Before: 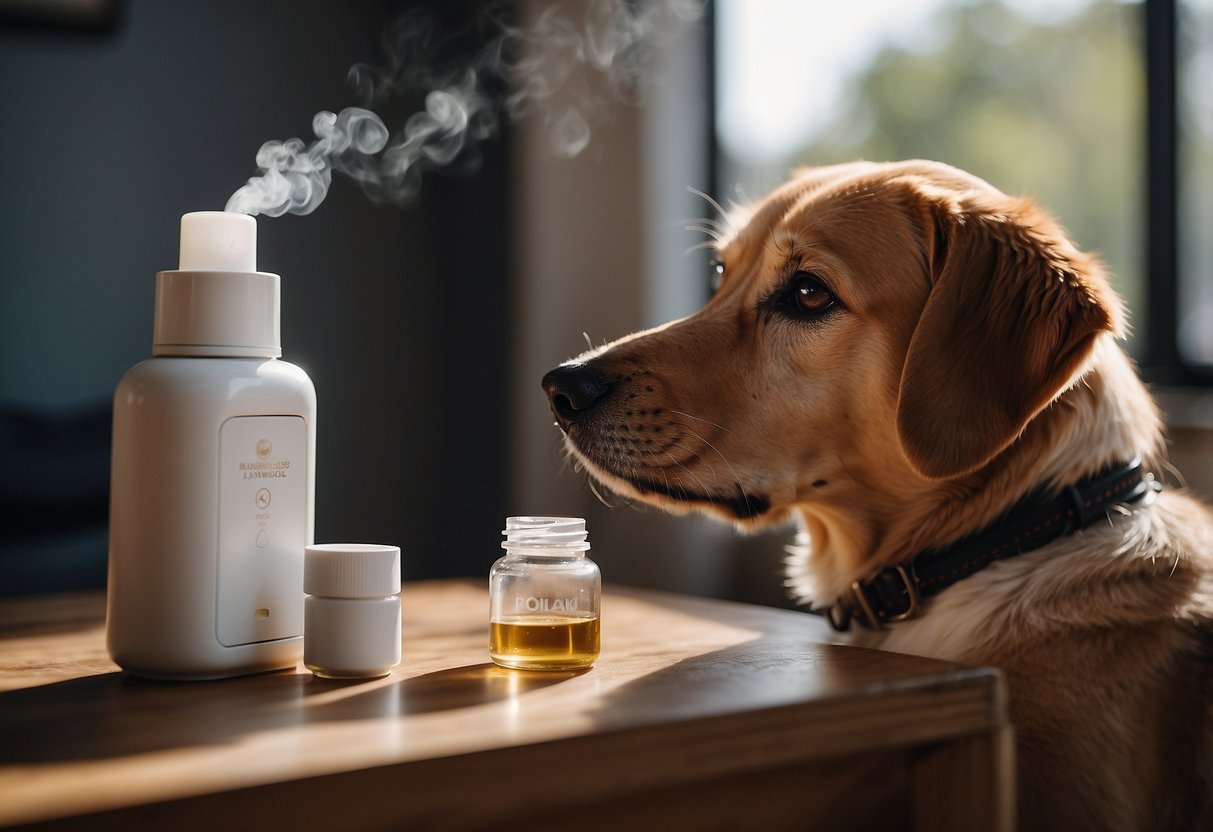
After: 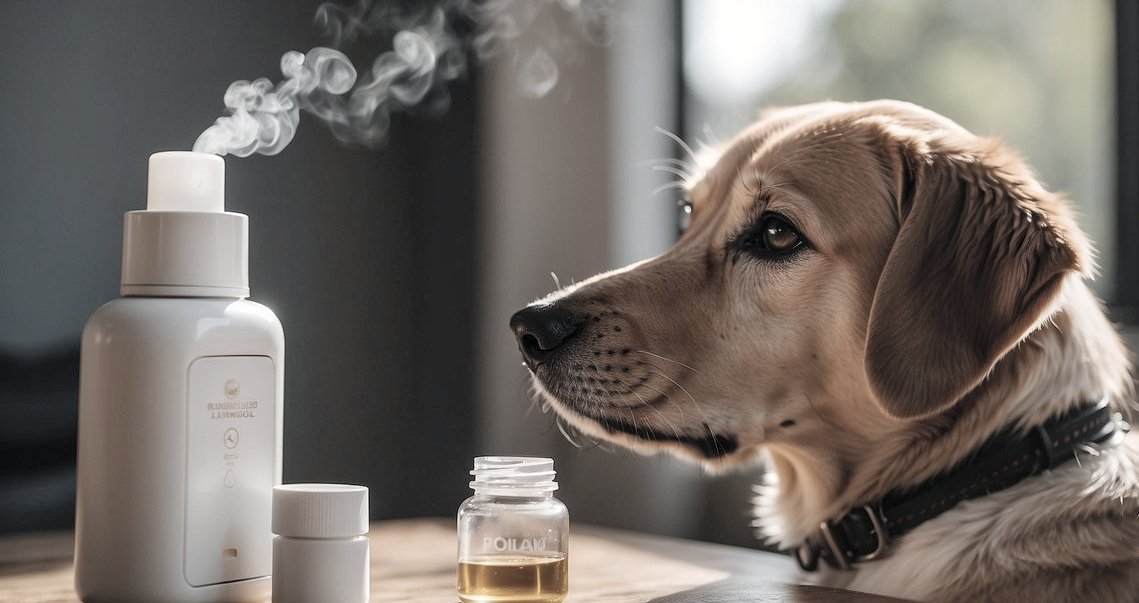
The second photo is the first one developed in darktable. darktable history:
crop: left 2.666%, top 7.255%, right 3.429%, bottom 20.199%
local contrast: on, module defaults
contrast brightness saturation: brightness 0.185, saturation -0.502
